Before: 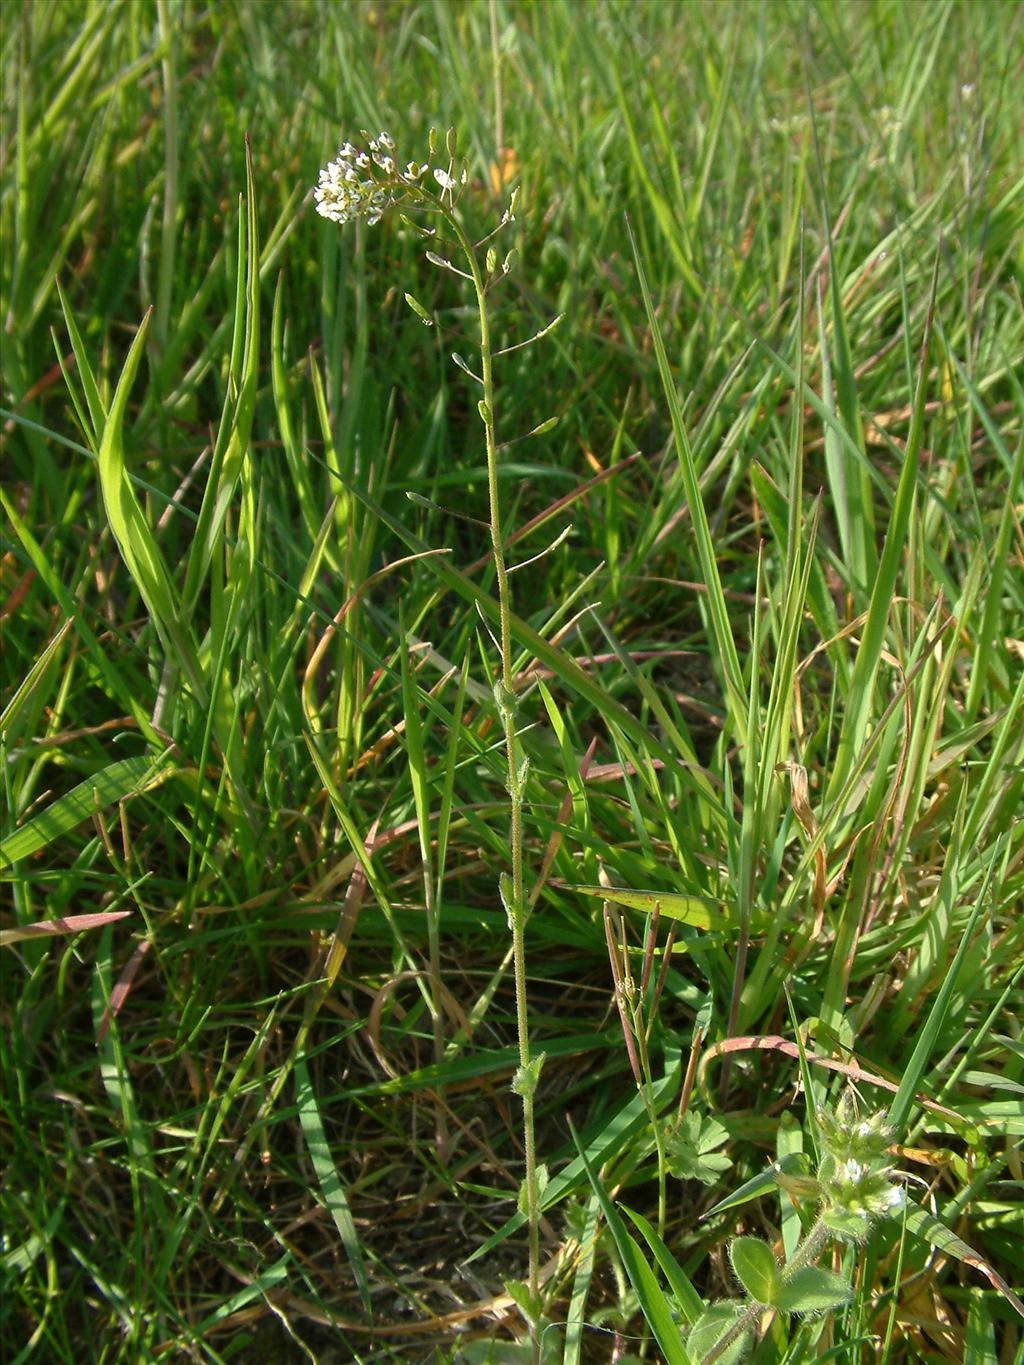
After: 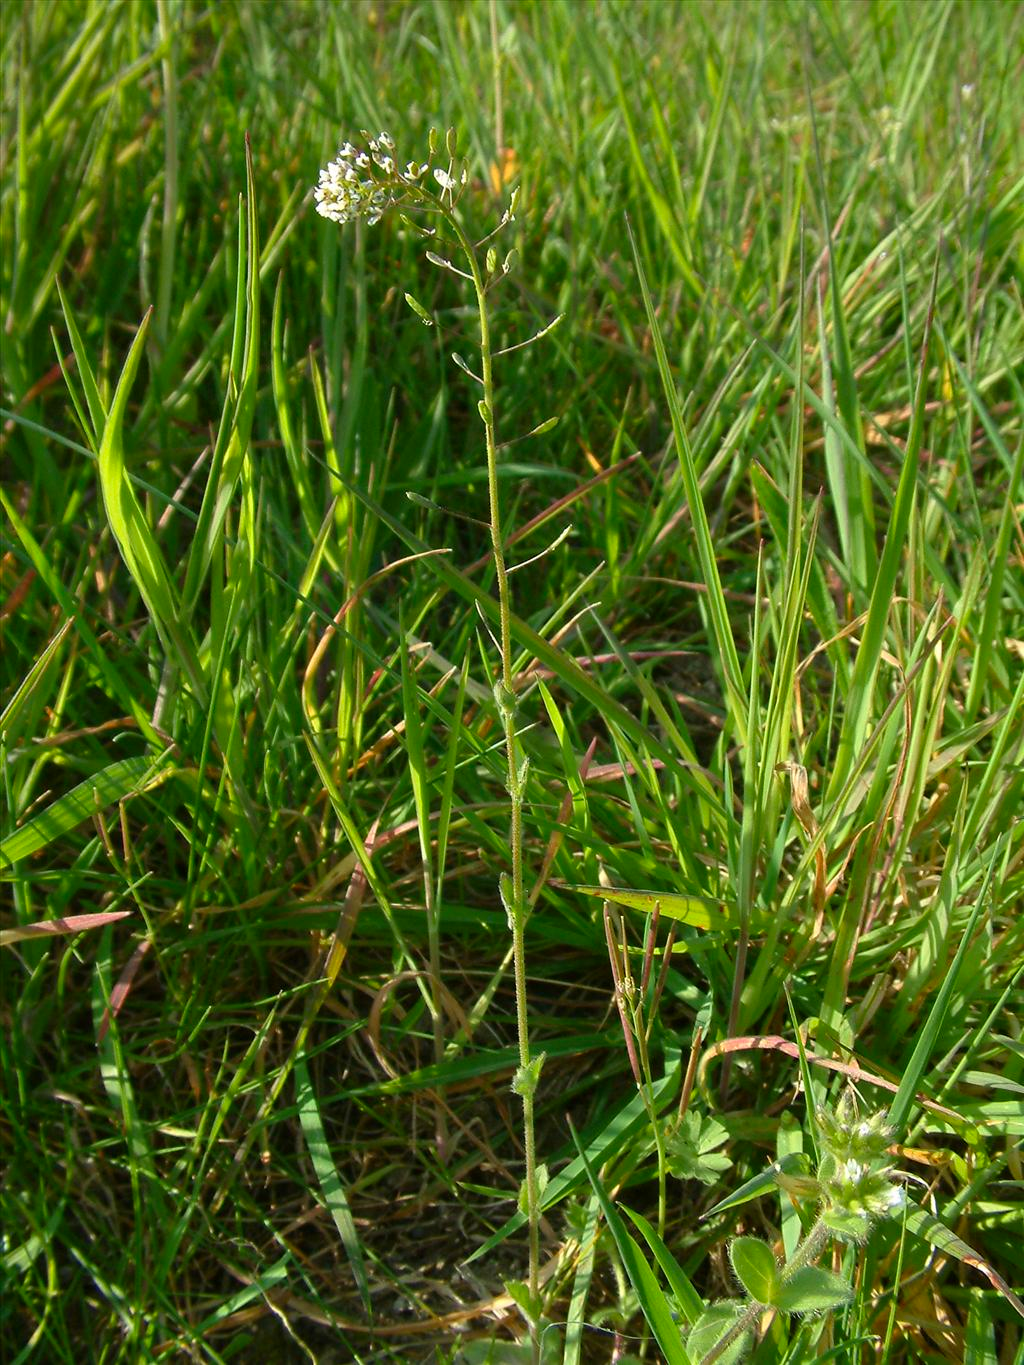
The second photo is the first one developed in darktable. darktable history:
contrast brightness saturation: contrast 0.045, saturation 0.155
